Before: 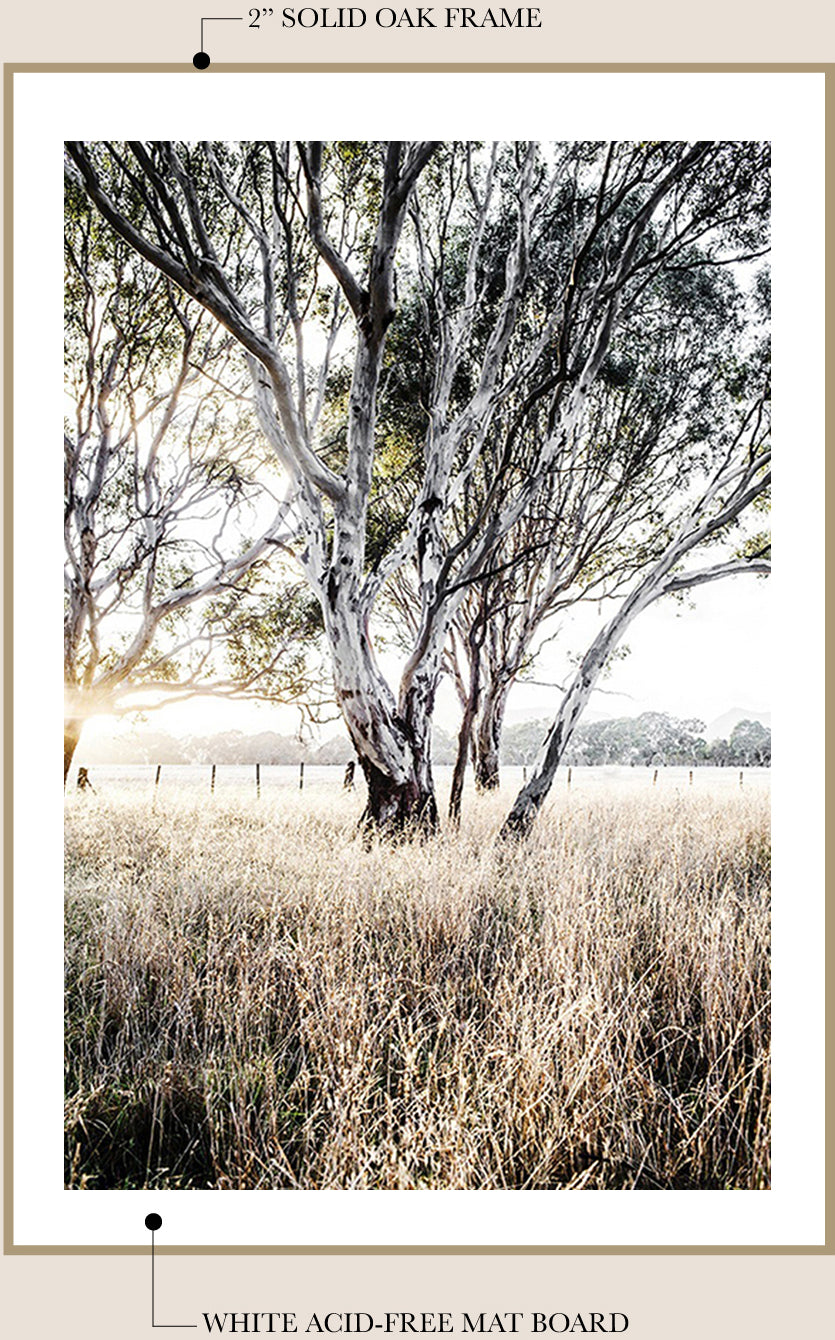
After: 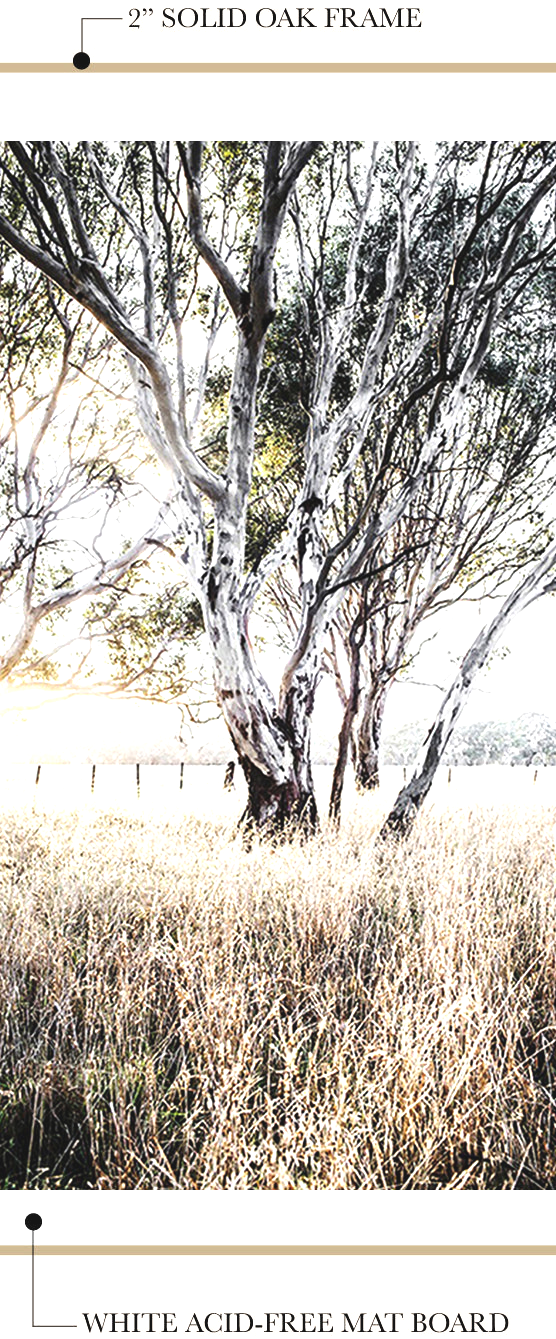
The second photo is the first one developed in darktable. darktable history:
crop and rotate: left 14.385%, right 18.948%
exposure: black level correction -0.005, exposure 0.622 EV, compensate highlight preservation false
